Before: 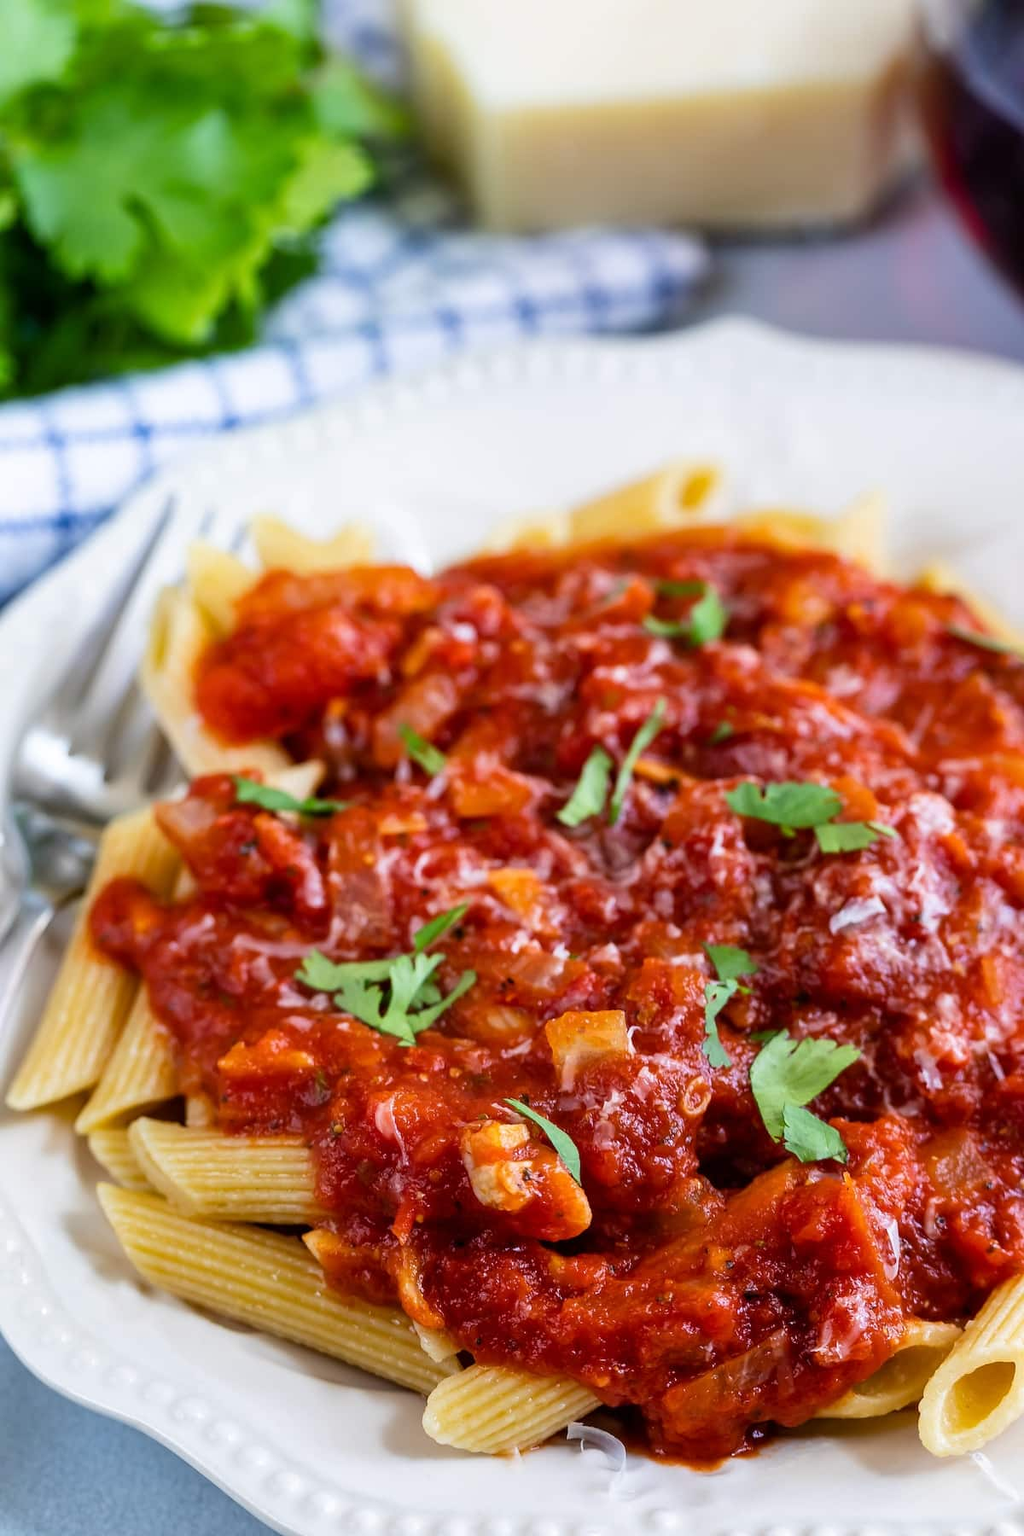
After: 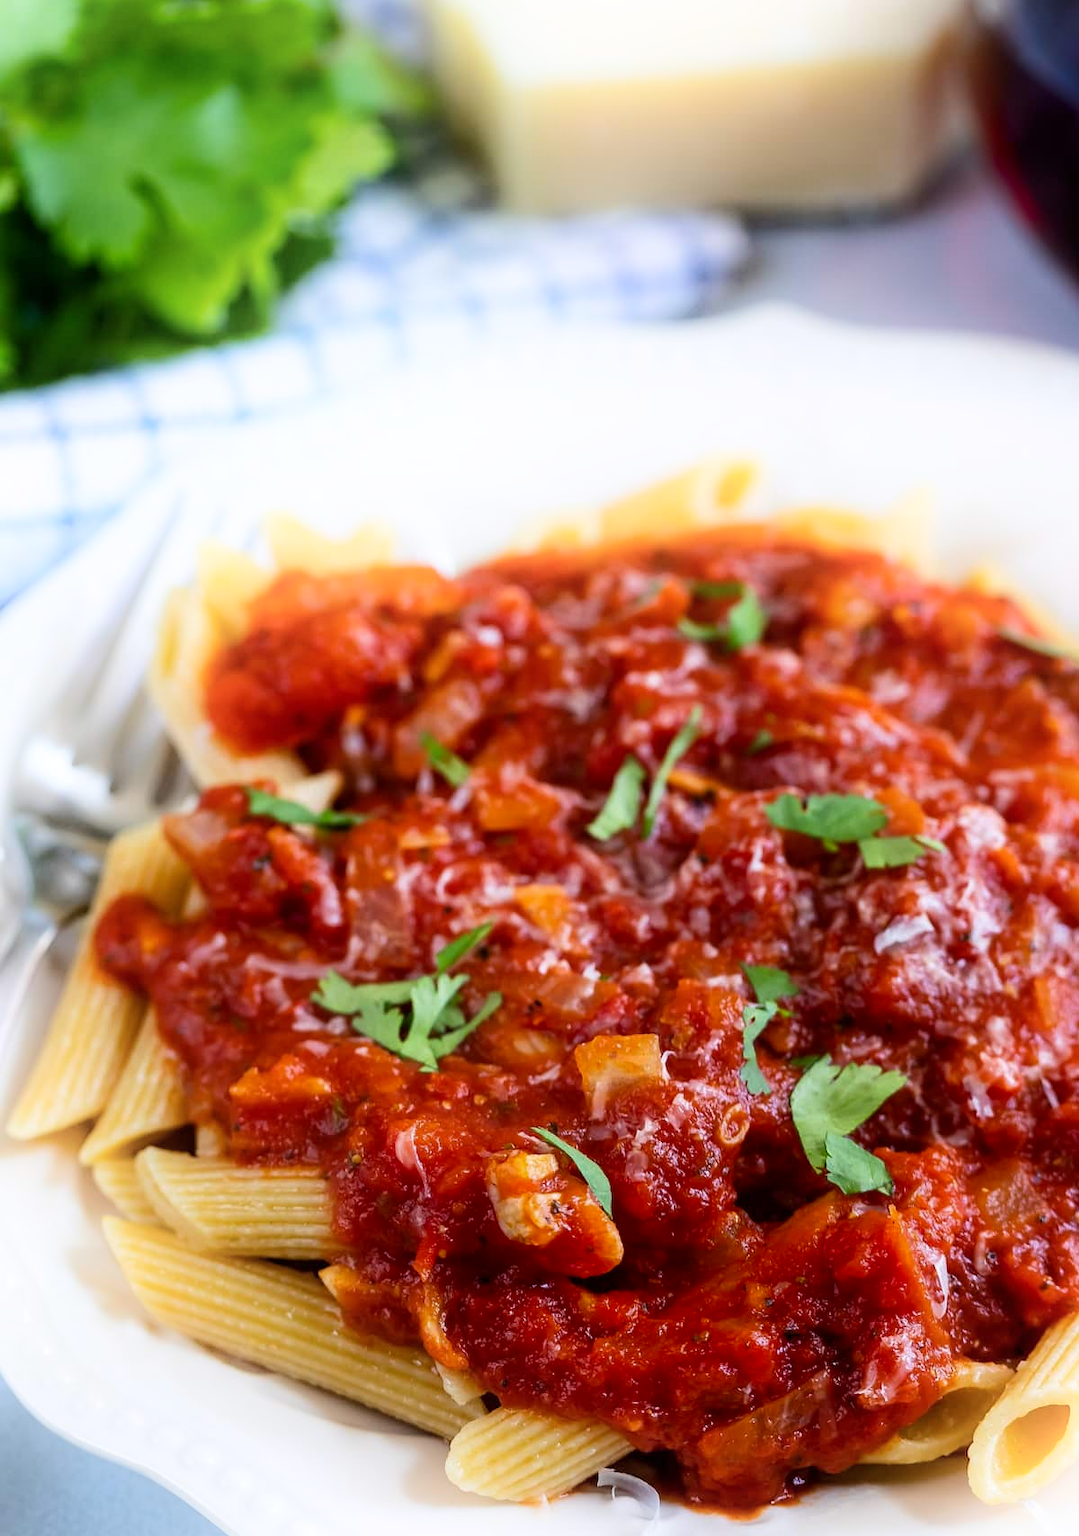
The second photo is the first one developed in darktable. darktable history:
shadows and highlights: shadows -89.51, highlights 90.98, soften with gaussian
crop and rotate: top 1.927%, bottom 3.132%
